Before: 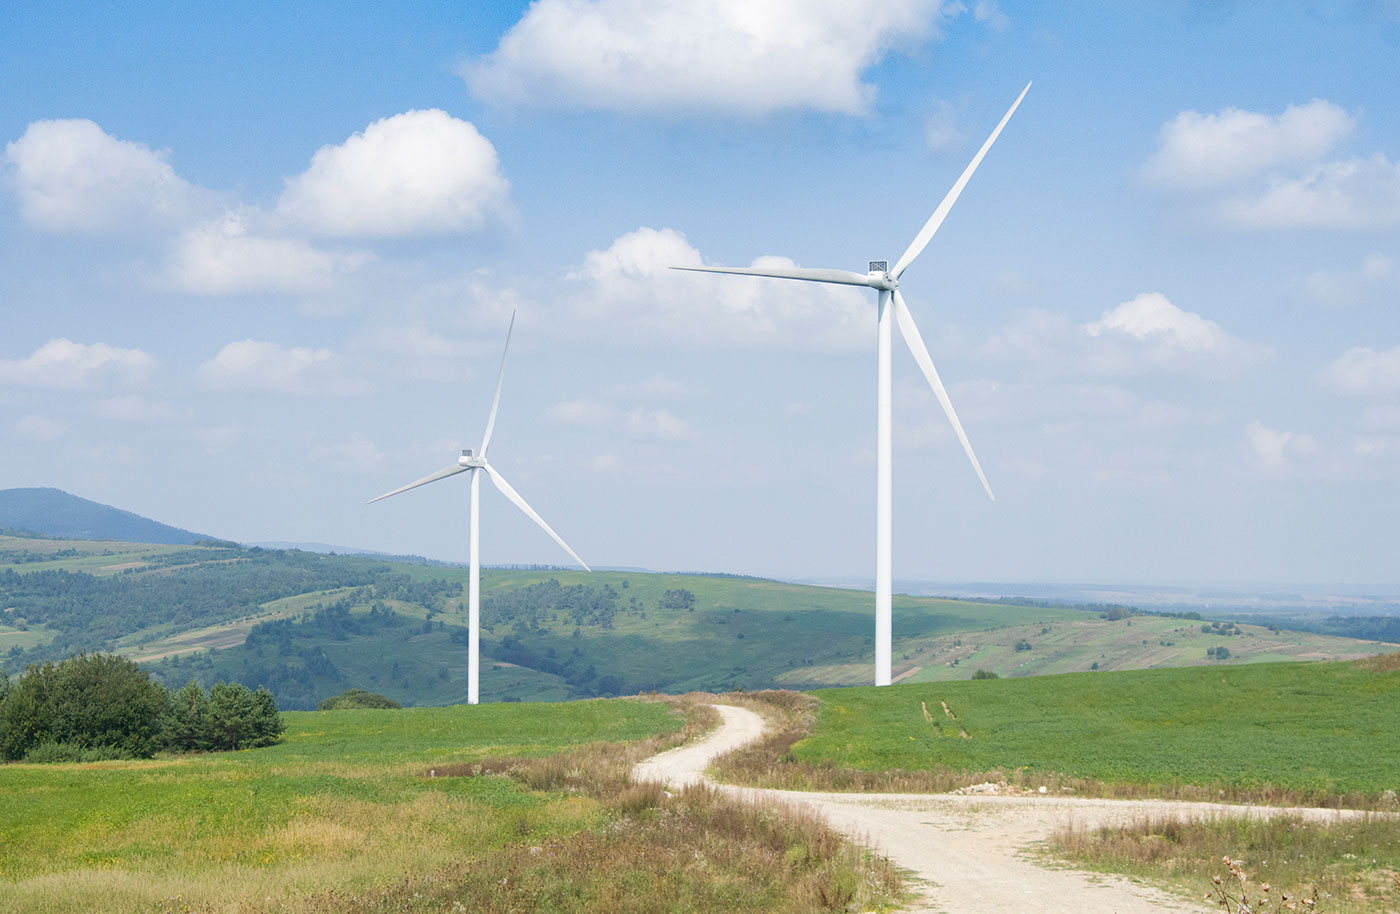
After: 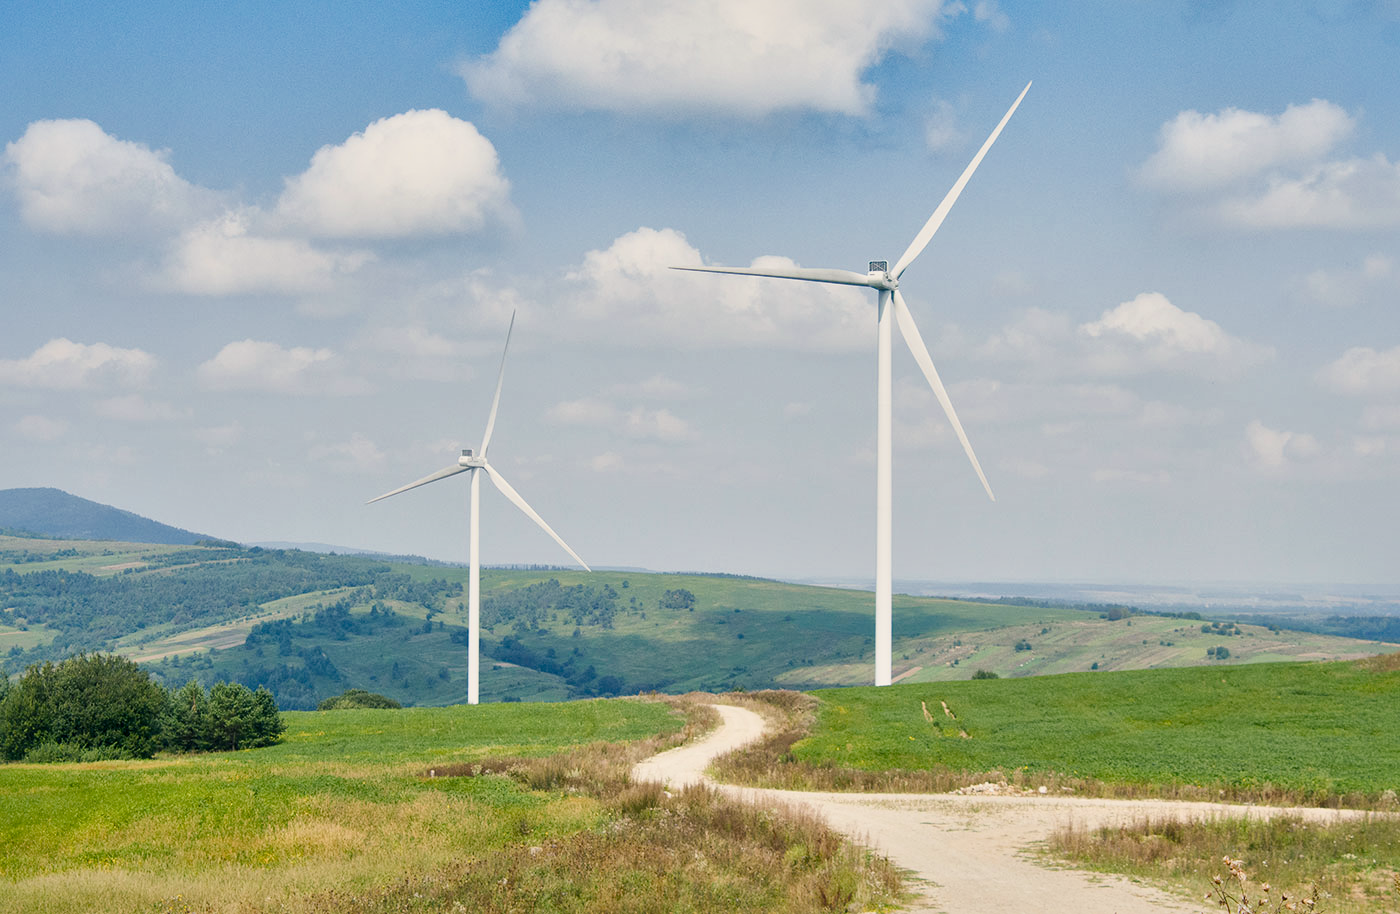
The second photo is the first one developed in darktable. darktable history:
local contrast: mode bilateral grid, contrast 20, coarseness 50, detail 161%, midtone range 0.2
filmic rgb: black relative exposure -8.15 EV, white relative exposure 3.76 EV, hardness 4.46
color balance rgb: shadows lift › chroma 2%, shadows lift › hue 219.6°, power › hue 313.2°, highlights gain › chroma 3%, highlights gain › hue 75.6°, global offset › luminance 0.5%, perceptual saturation grading › global saturation 15.33%, perceptual saturation grading › highlights -19.33%, perceptual saturation grading › shadows 20%, global vibrance 20%
